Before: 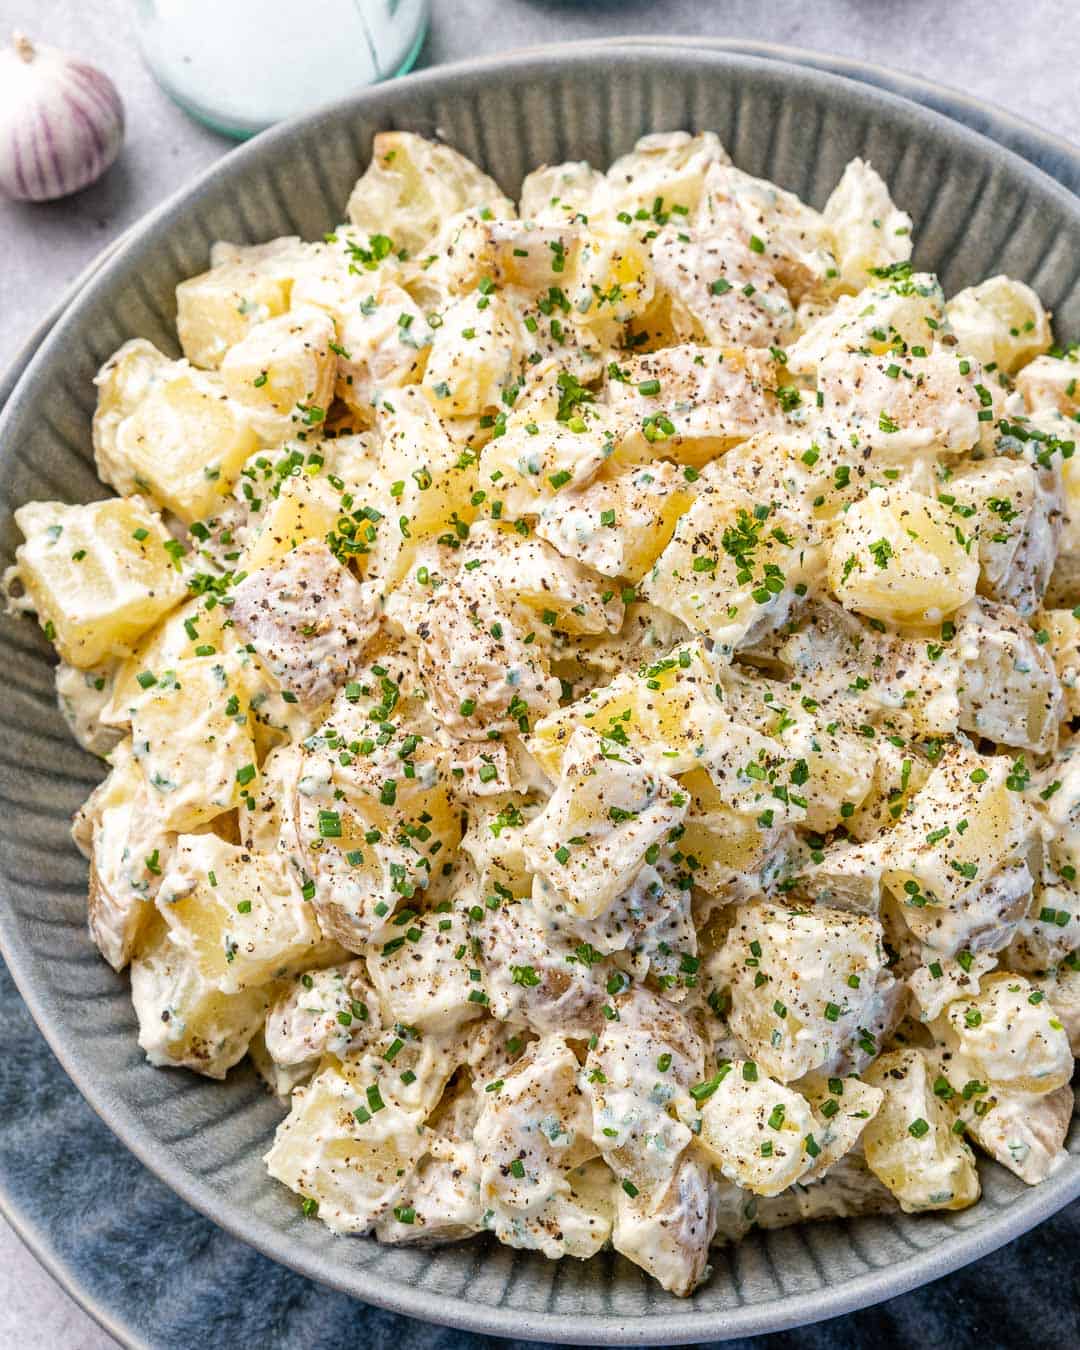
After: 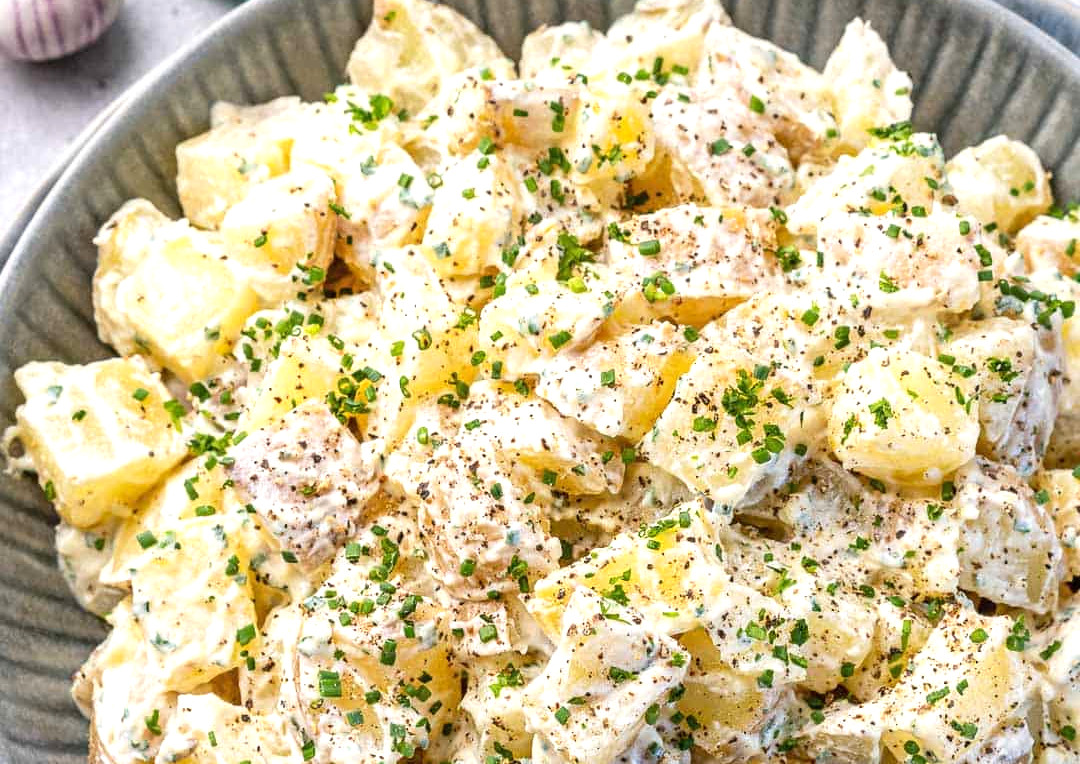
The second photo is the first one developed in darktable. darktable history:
exposure: exposure 0.352 EV, compensate highlight preservation false
crop and rotate: top 10.41%, bottom 32.941%
